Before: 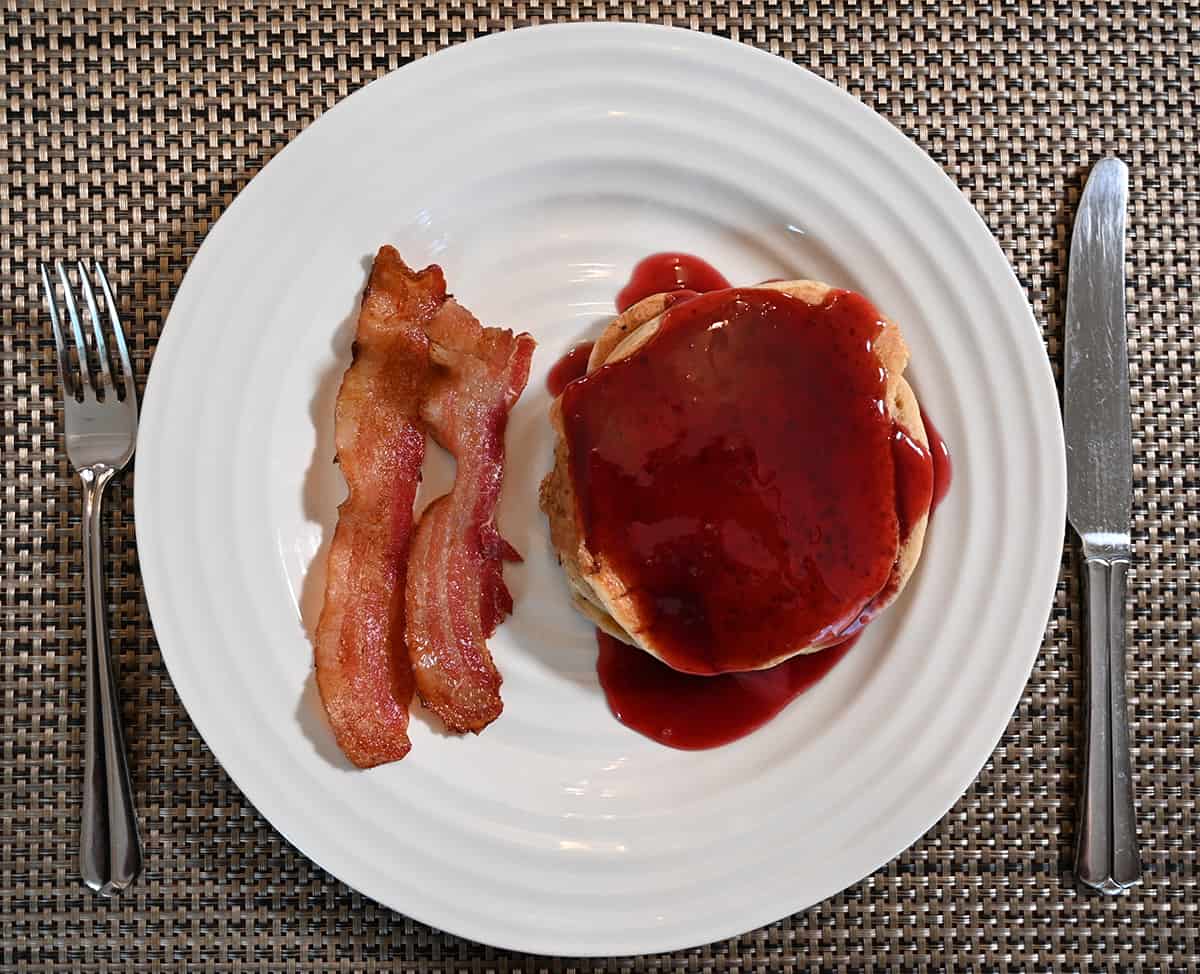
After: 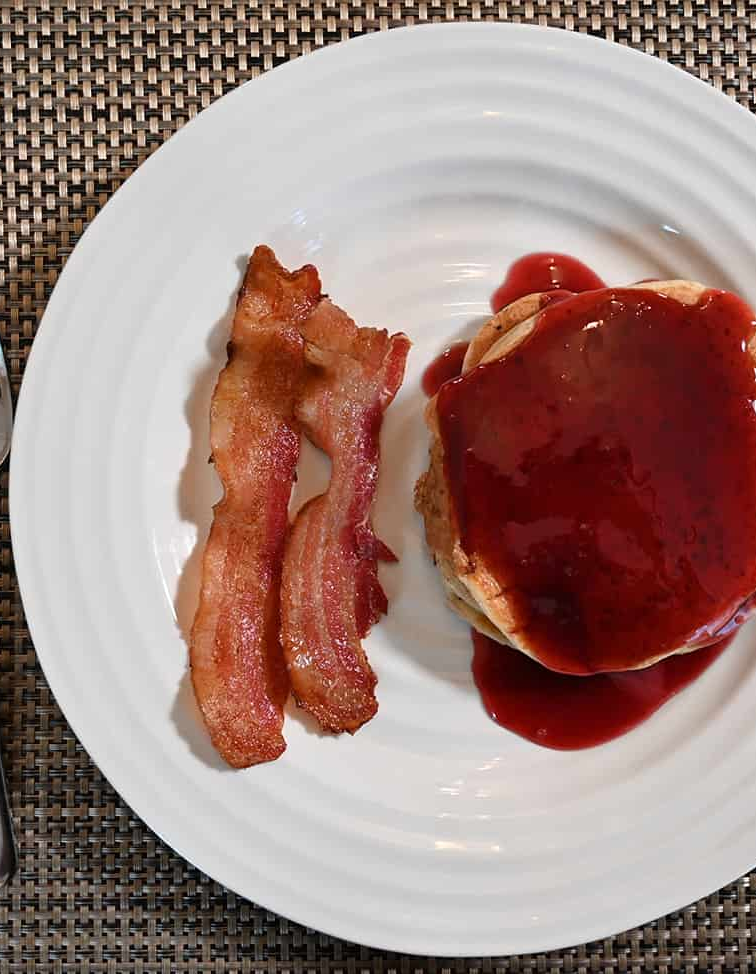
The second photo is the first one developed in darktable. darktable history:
crop: left 10.47%, right 26.448%
